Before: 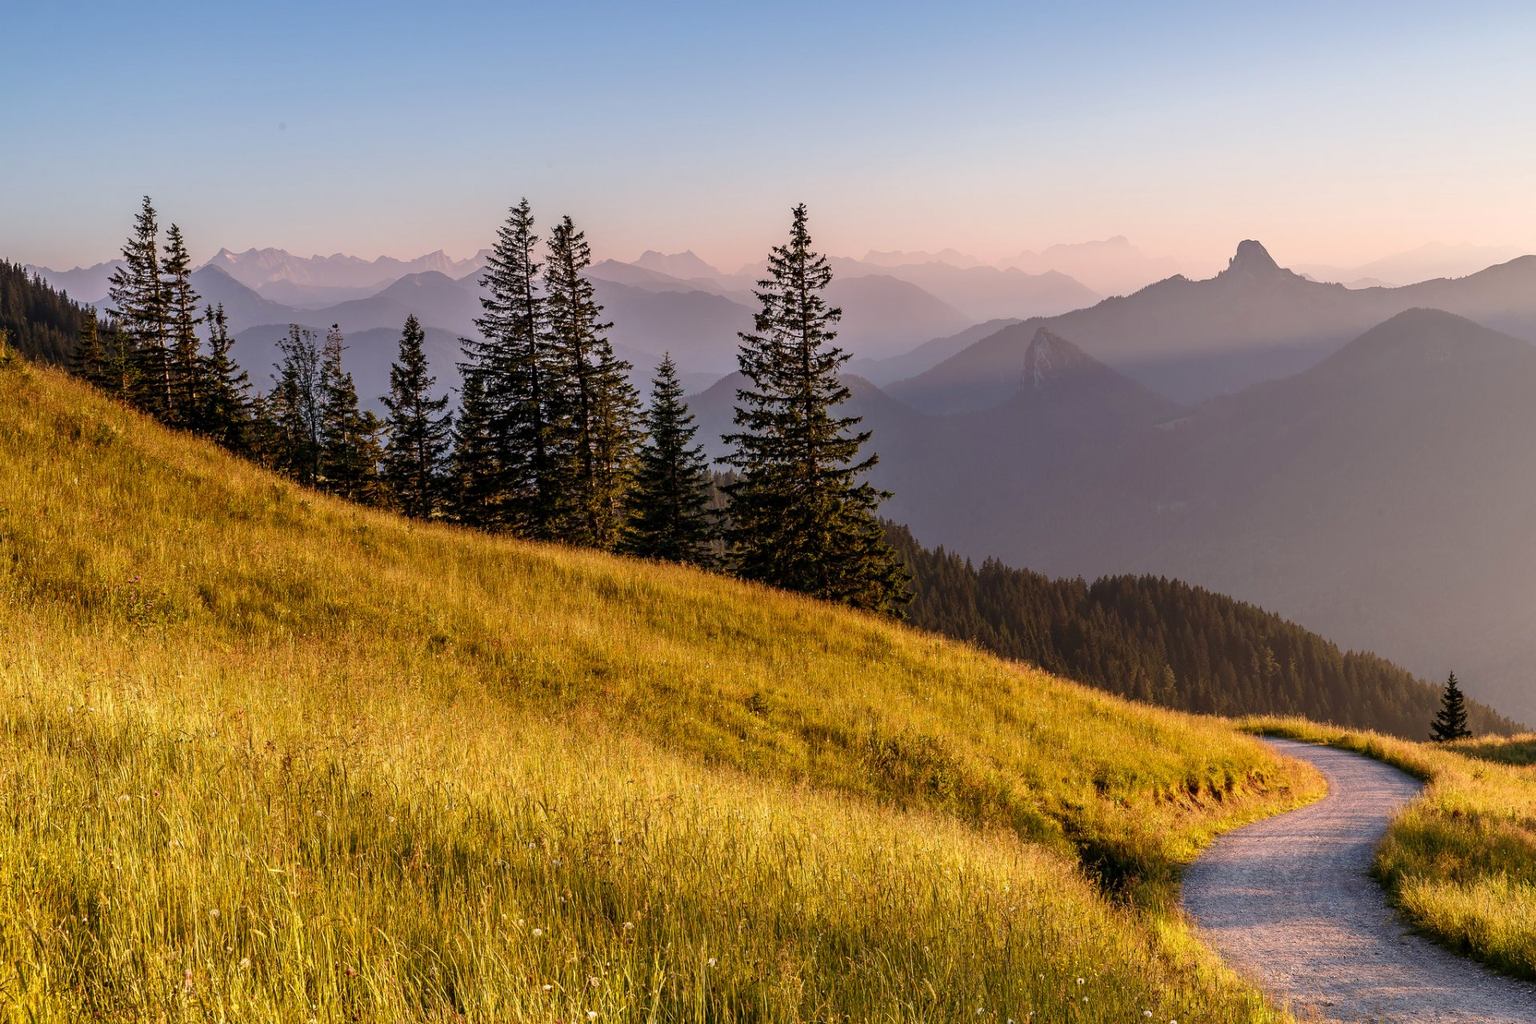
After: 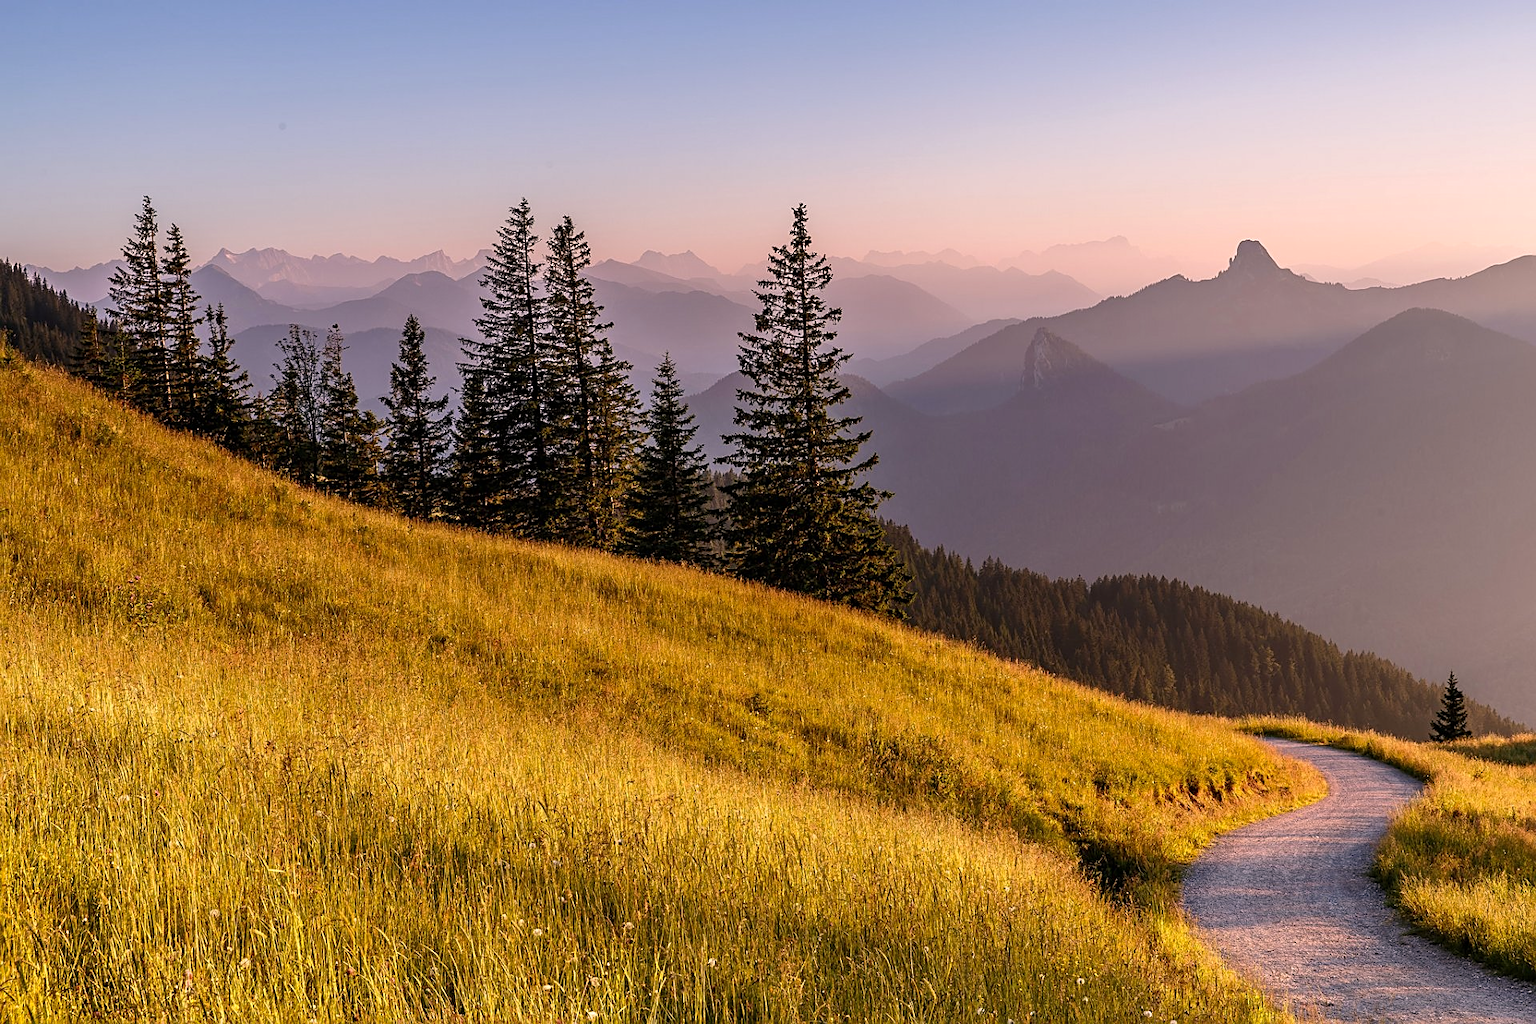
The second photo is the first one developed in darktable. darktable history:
white balance: red 0.988, blue 1.017
sharpen: on, module defaults
color correction: highlights a* 7.34, highlights b* 4.37
